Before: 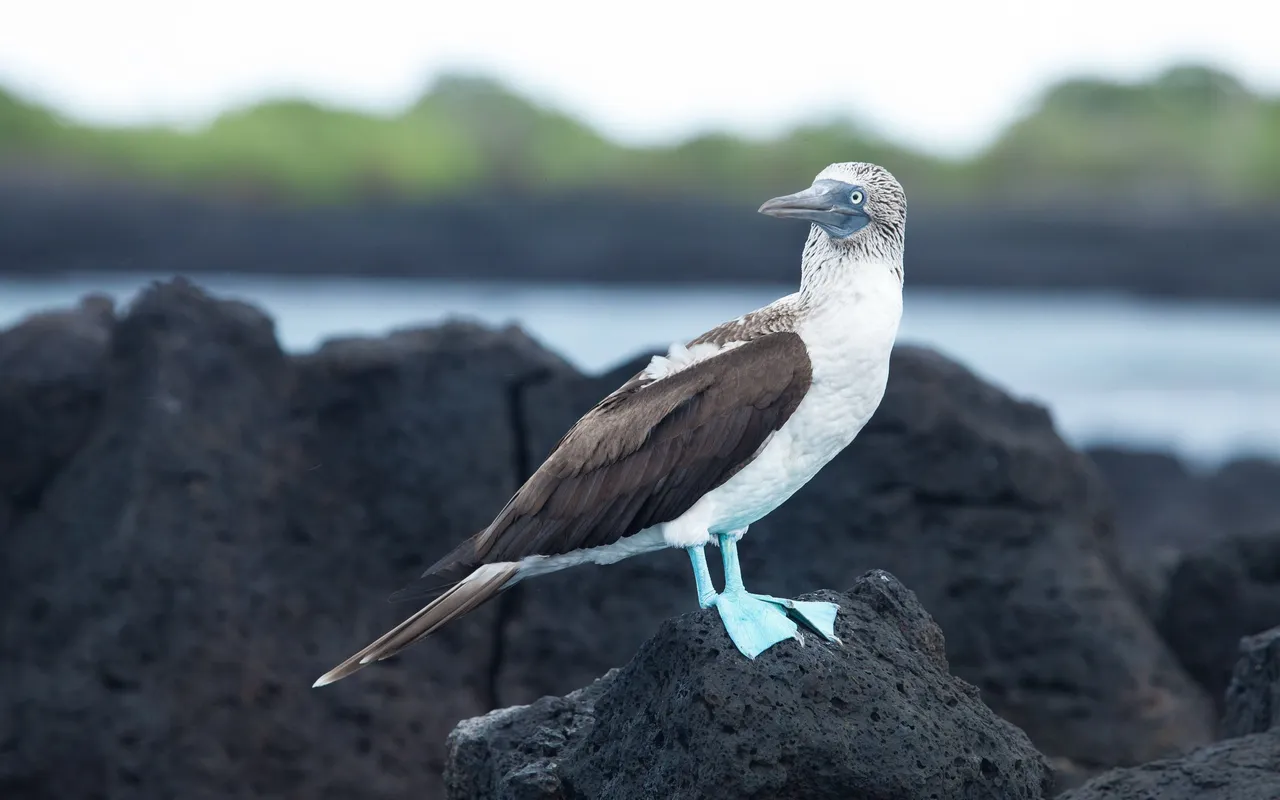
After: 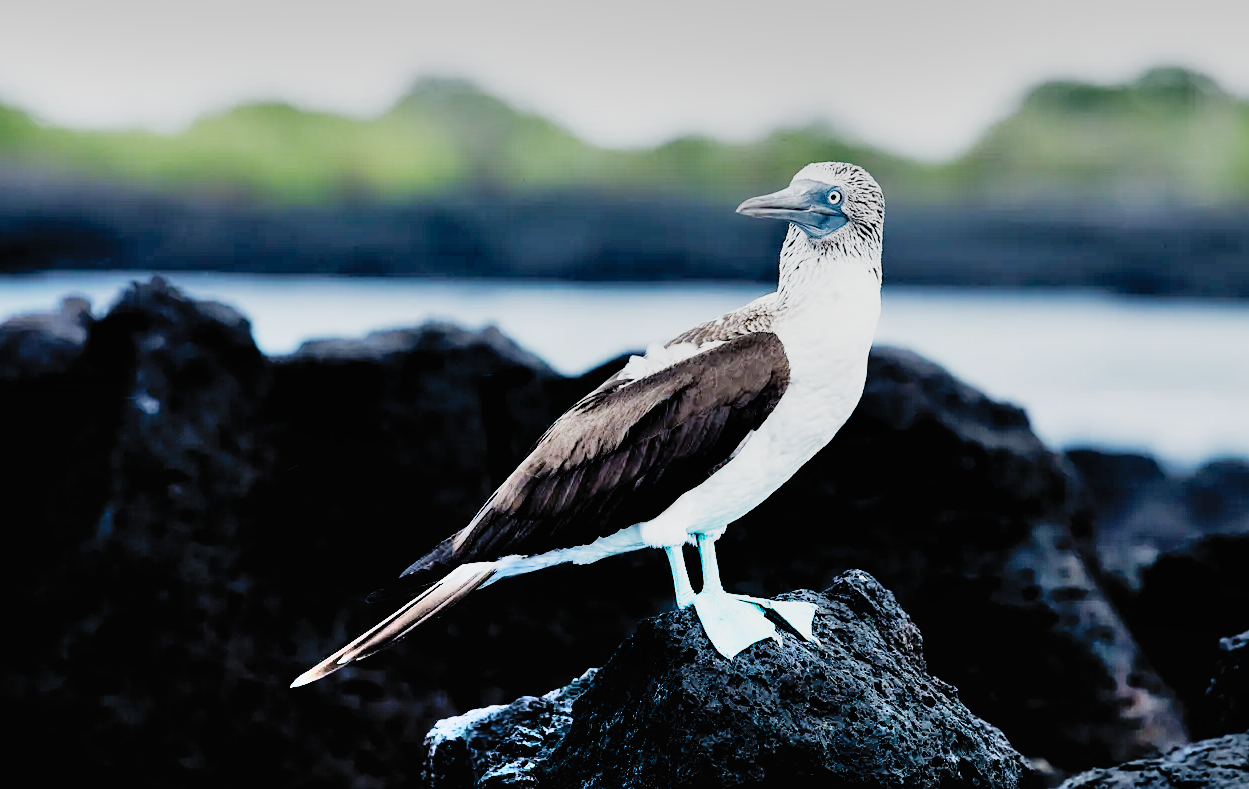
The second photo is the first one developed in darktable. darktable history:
sharpen: amount 0.213
filmic rgb: black relative exposure -2.85 EV, white relative exposure 4.56 EV, hardness 1.74, contrast 1.238, preserve chrominance no, color science v3 (2019), use custom middle-gray values true
shadows and highlights: white point adjustment 0.086, highlights -69.33, soften with gaussian
tone curve: curves: ch0 [(0, 0.005) (0.103, 0.097) (0.18, 0.22) (0.4, 0.485) (0.5, 0.612) (0.668, 0.787) (0.823, 0.894) (1, 0.971)]; ch1 [(0, 0) (0.172, 0.123) (0.324, 0.253) (0.396, 0.388) (0.478, 0.461) (0.499, 0.498) (0.522, 0.528) (0.609, 0.686) (0.704, 0.818) (1, 1)]; ch2 [(0, 0) (0.411, 0.424) (0.496, 0.501) (0.515, 0.514) (0.555, 0.585) (0.641, 0.69) (1, 1)], preserve colors none
crop and rotate: left 1.72%, right 0.63%, bottom 1.316%
